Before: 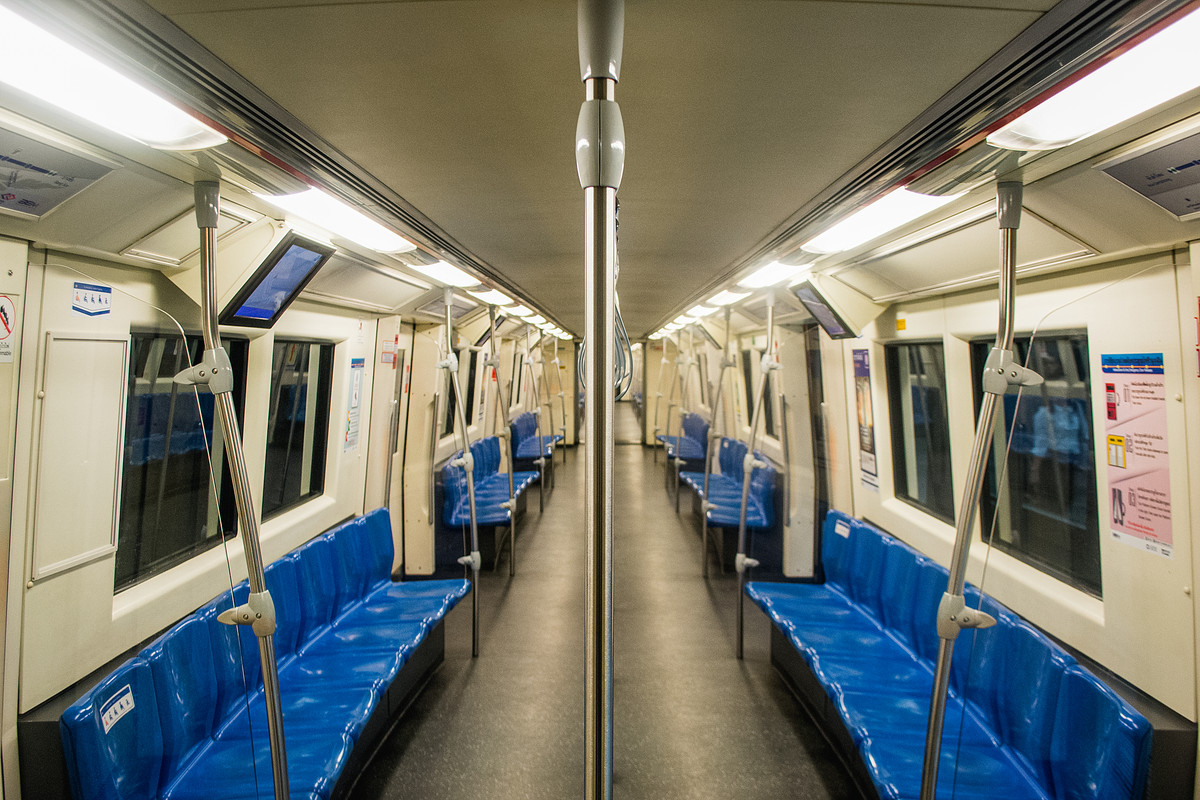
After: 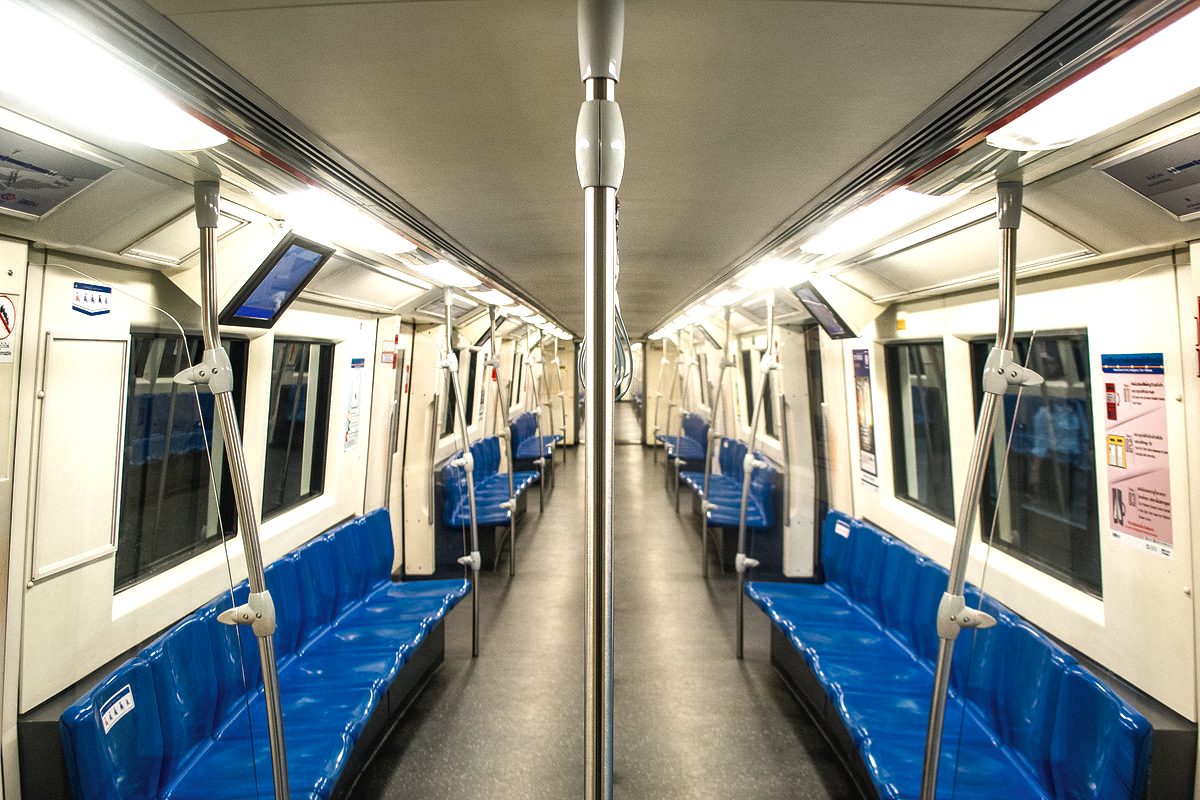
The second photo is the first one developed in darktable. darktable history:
exposure: black level correction 0, exposure 0.7 EV, compensate exposure bias true, compensate highlight preservation false
color zones: curves: ch0 [(0, 0.5) (0.125, 0.4) (0.25, 0.5) (0.375, 0.4) (0.5, 0.4) (0.625, 0.35) (0.75, 0.35) (0.875, 0.5)]; ch1 [(0, 0.35) (0.125, 0.45) (0.25, 0.35) (0.375, 0.35) (0.5, 0.35) (0.625, 0.35) (0.75, 0.45) (0.875, 0.35)]; ch2 [(0, 0.6) (0.125, 0.5) (0.25, 0.5) (0.375, 0.6) (0.5, 0.6) (0.625, 0.5) (0.75, 0.5) (0.875, 0.5)]
shadows and highlights: soften with gaussian
